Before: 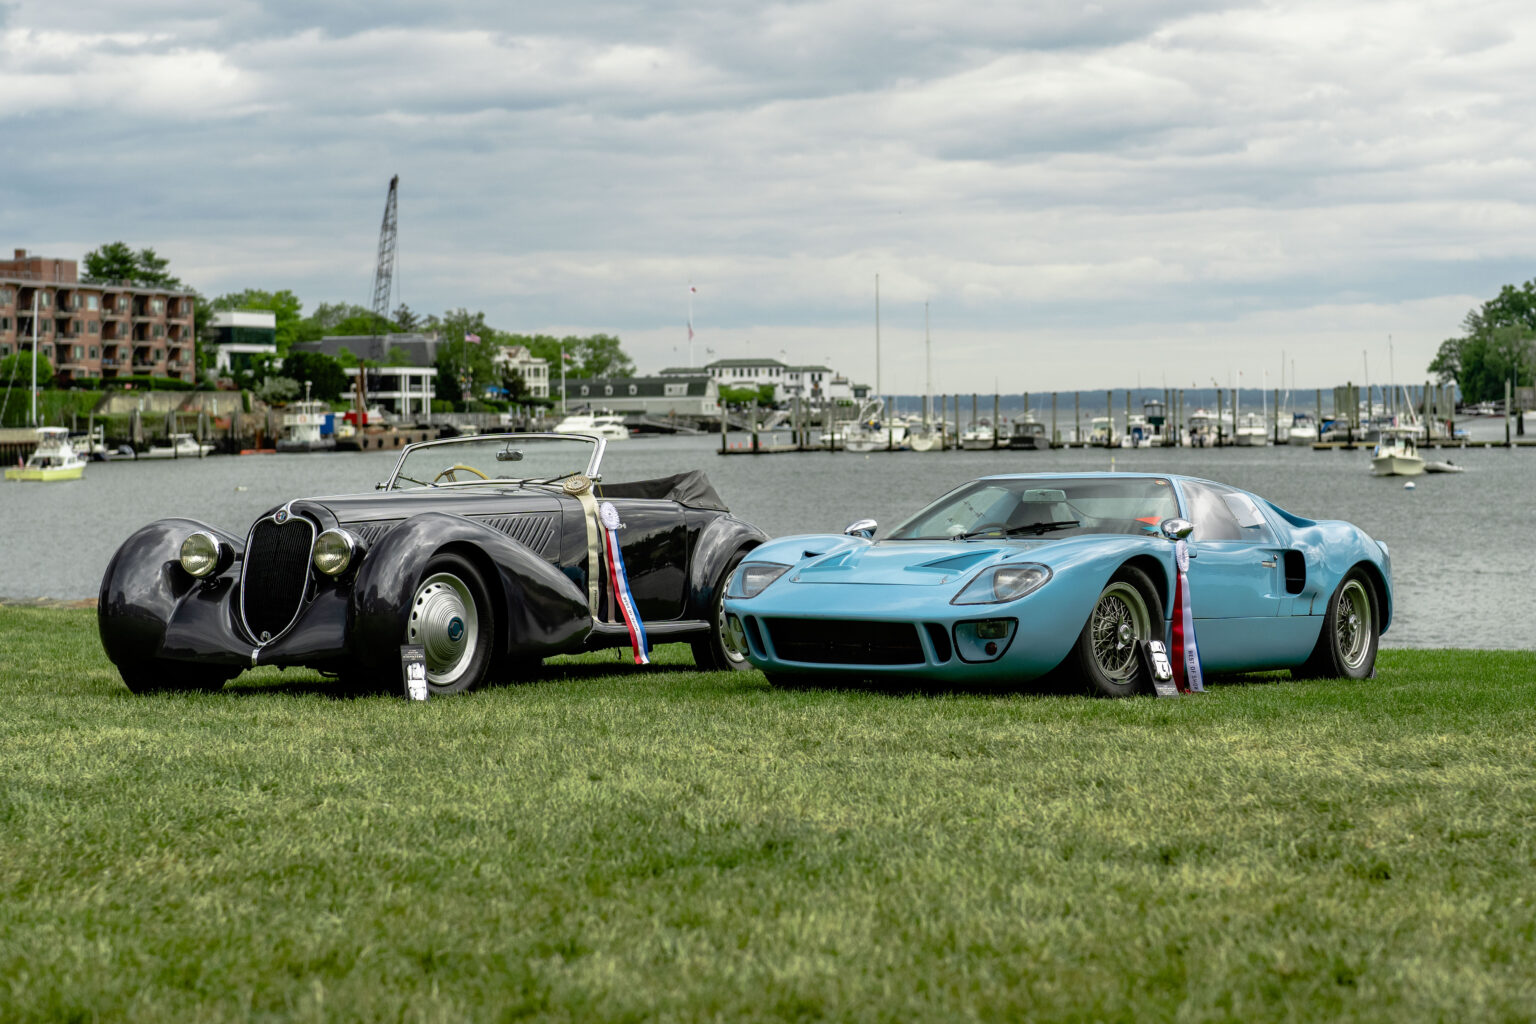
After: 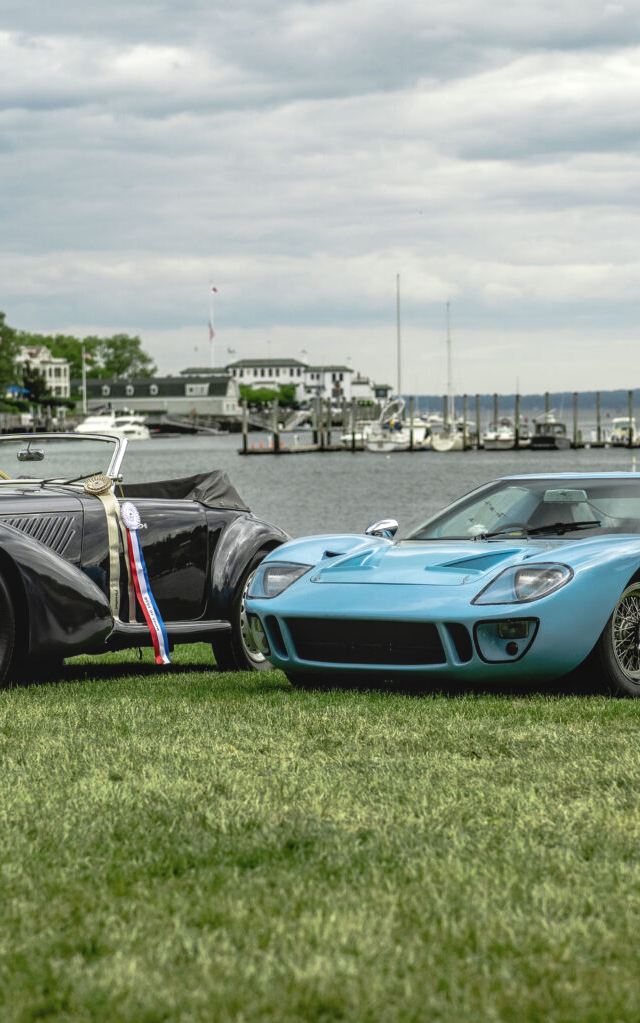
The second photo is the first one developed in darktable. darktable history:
exposure: black level correction -0.008, exposure 0.067 EV, compensate highlight preservation false
local contrast: on, module defaults
crop: left 31.229%, right 27.105%
